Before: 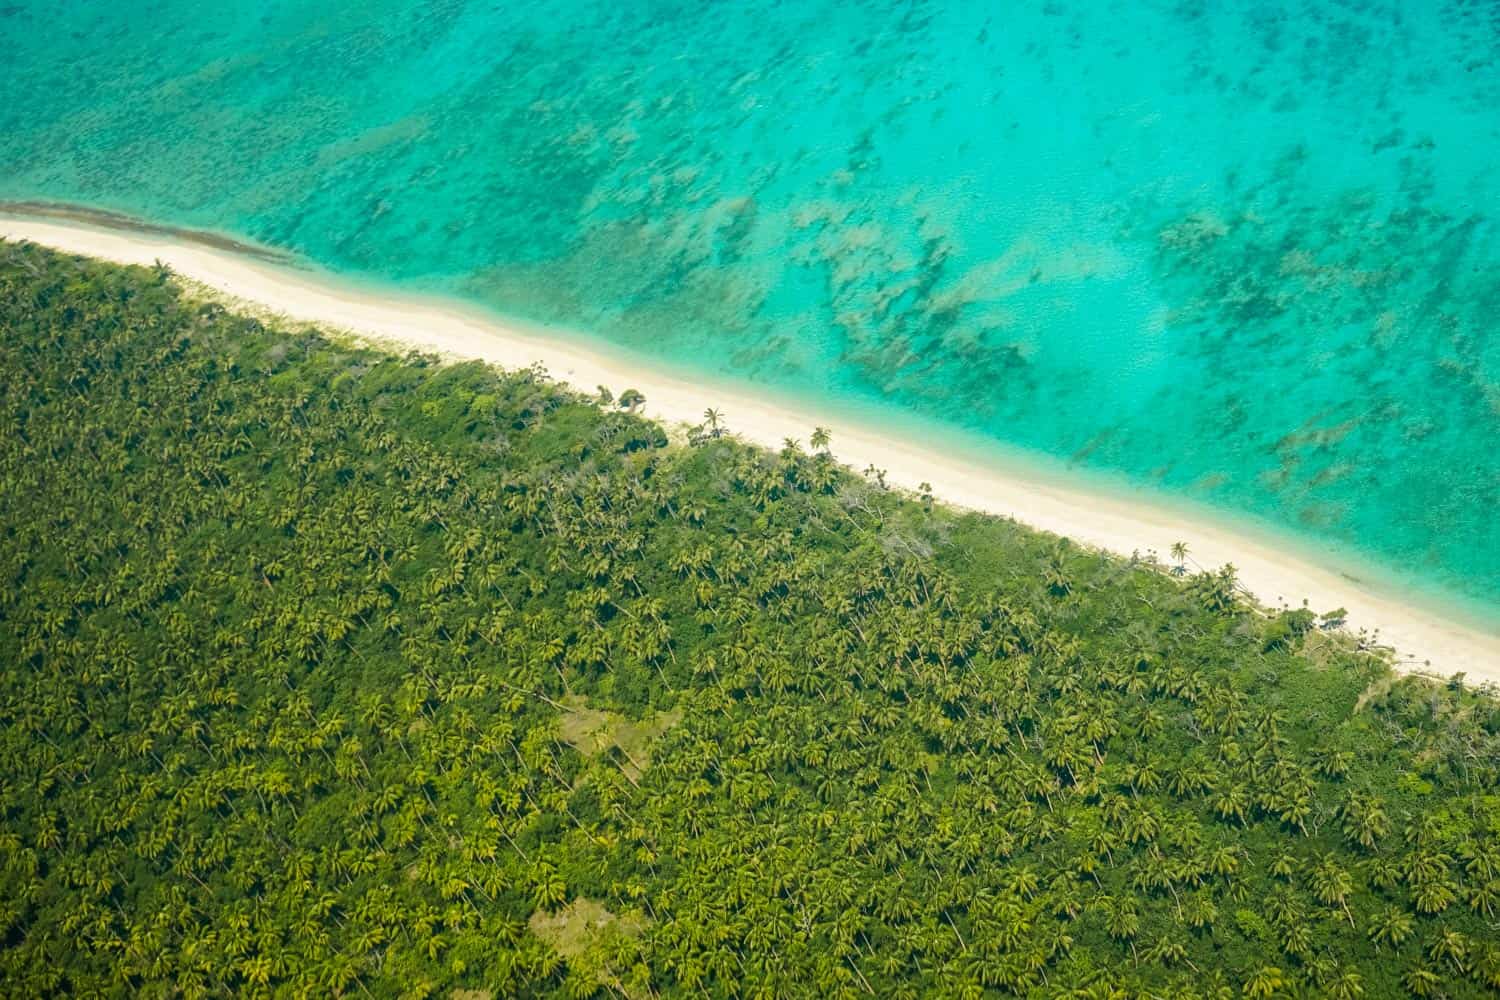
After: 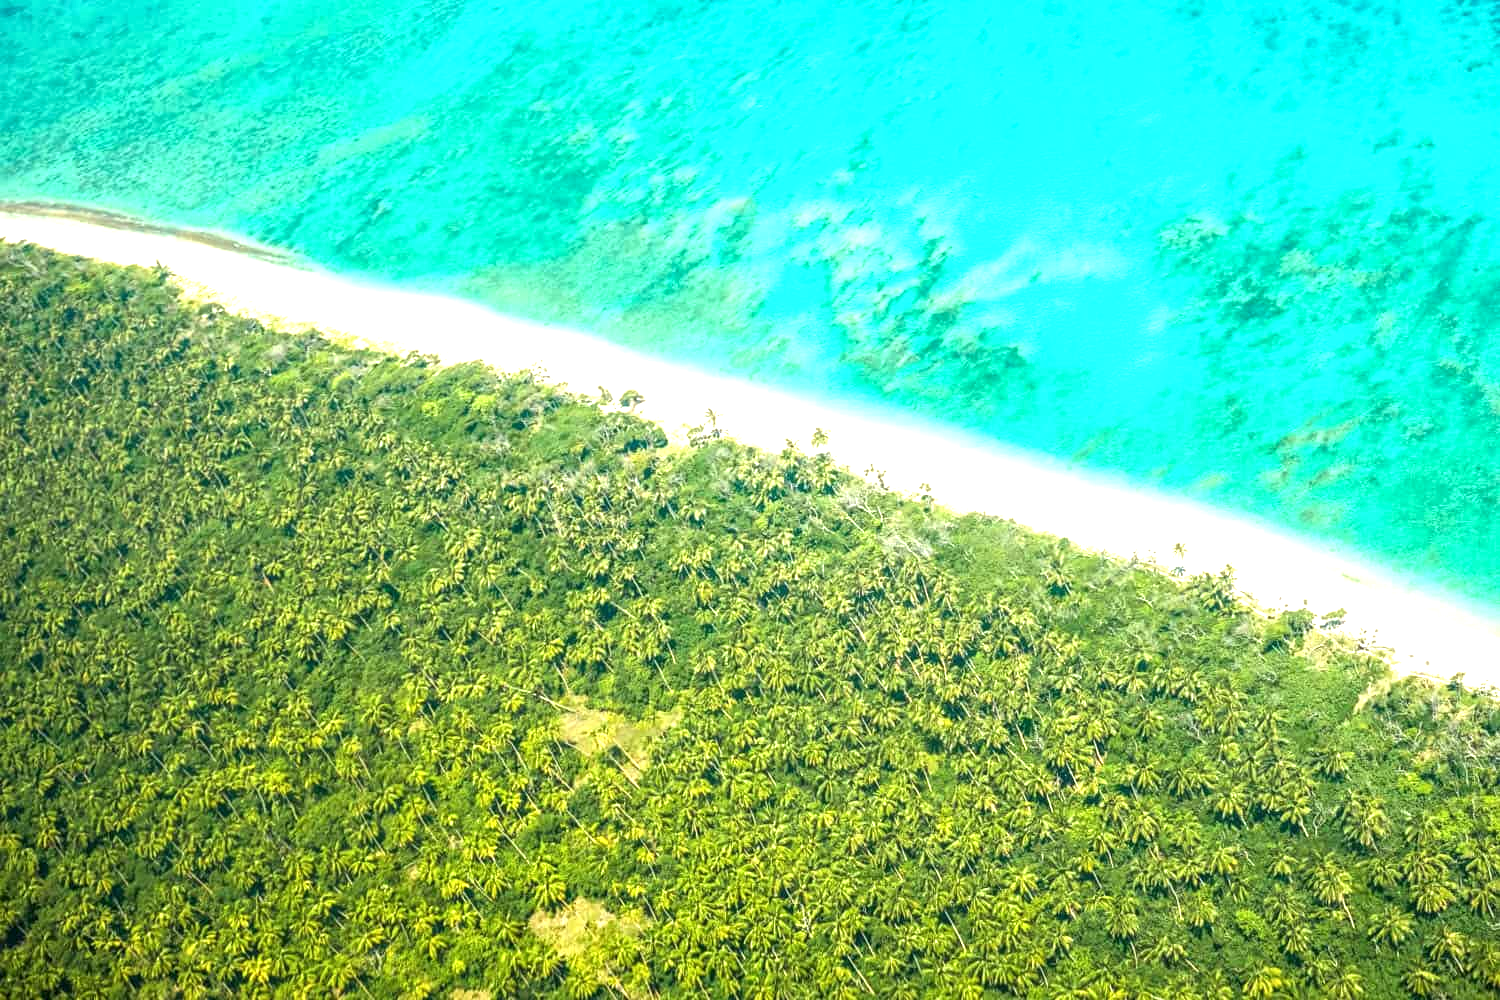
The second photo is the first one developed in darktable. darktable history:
exposure: black level correction 0, exposure 1.299 EV, compensate highlight preservation false
local contrast: on, module defaults
